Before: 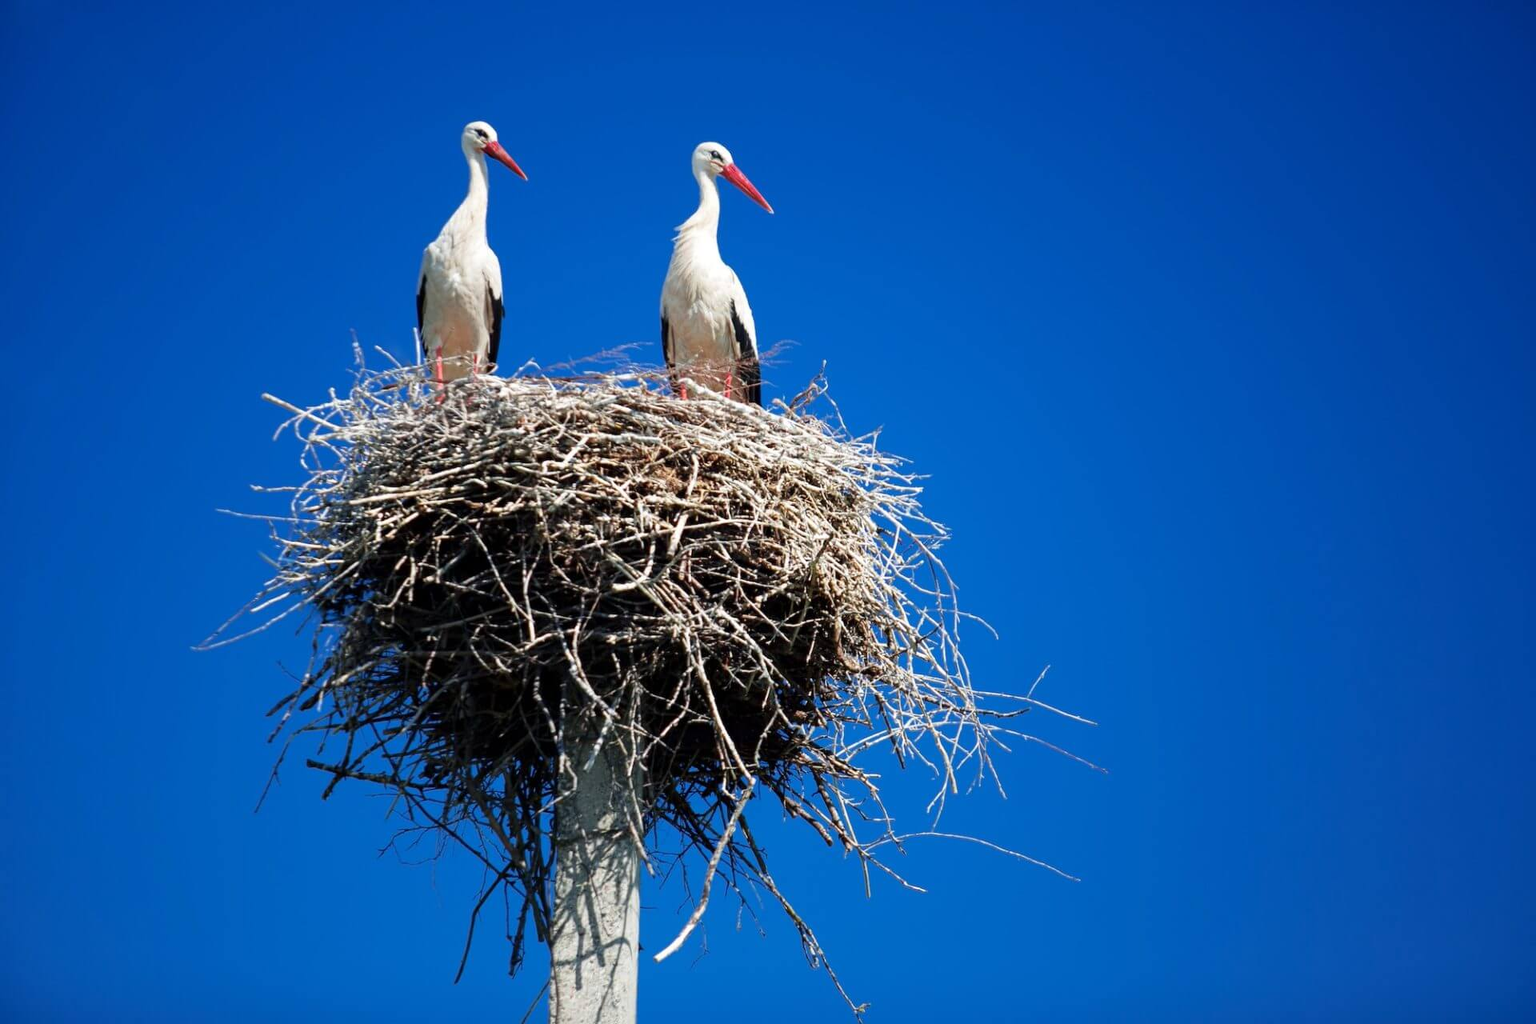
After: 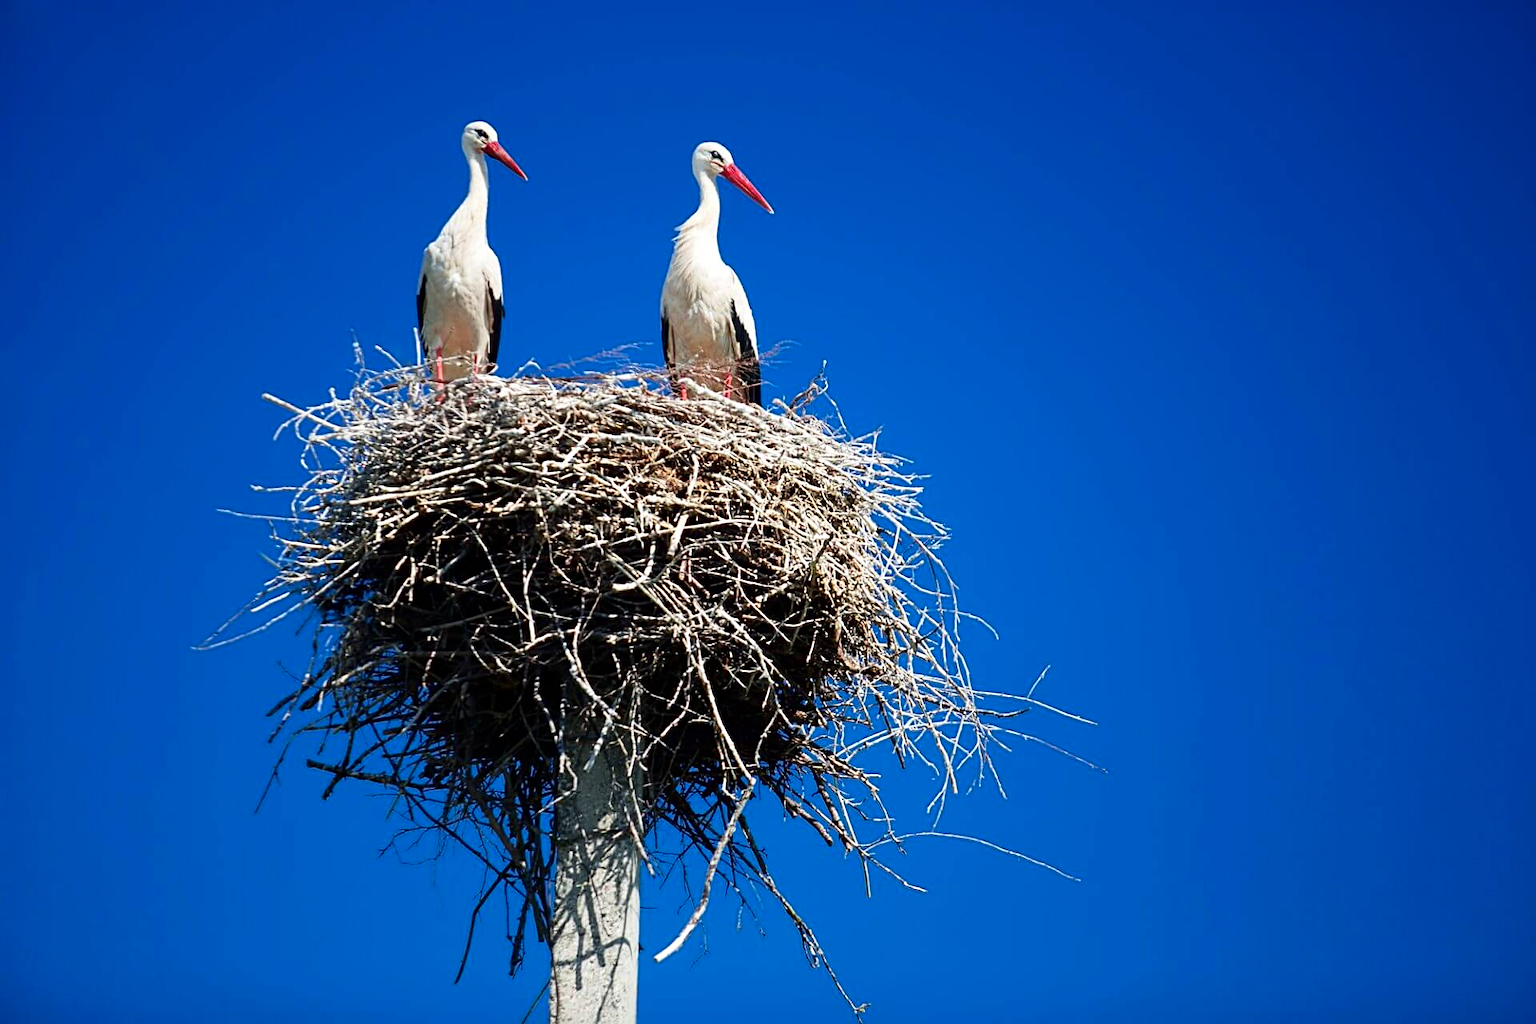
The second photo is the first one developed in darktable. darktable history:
sharpen: on, module defaults
contrast brightness saturation: contrast 0.15, brightness -0.01, saturation 0.1
